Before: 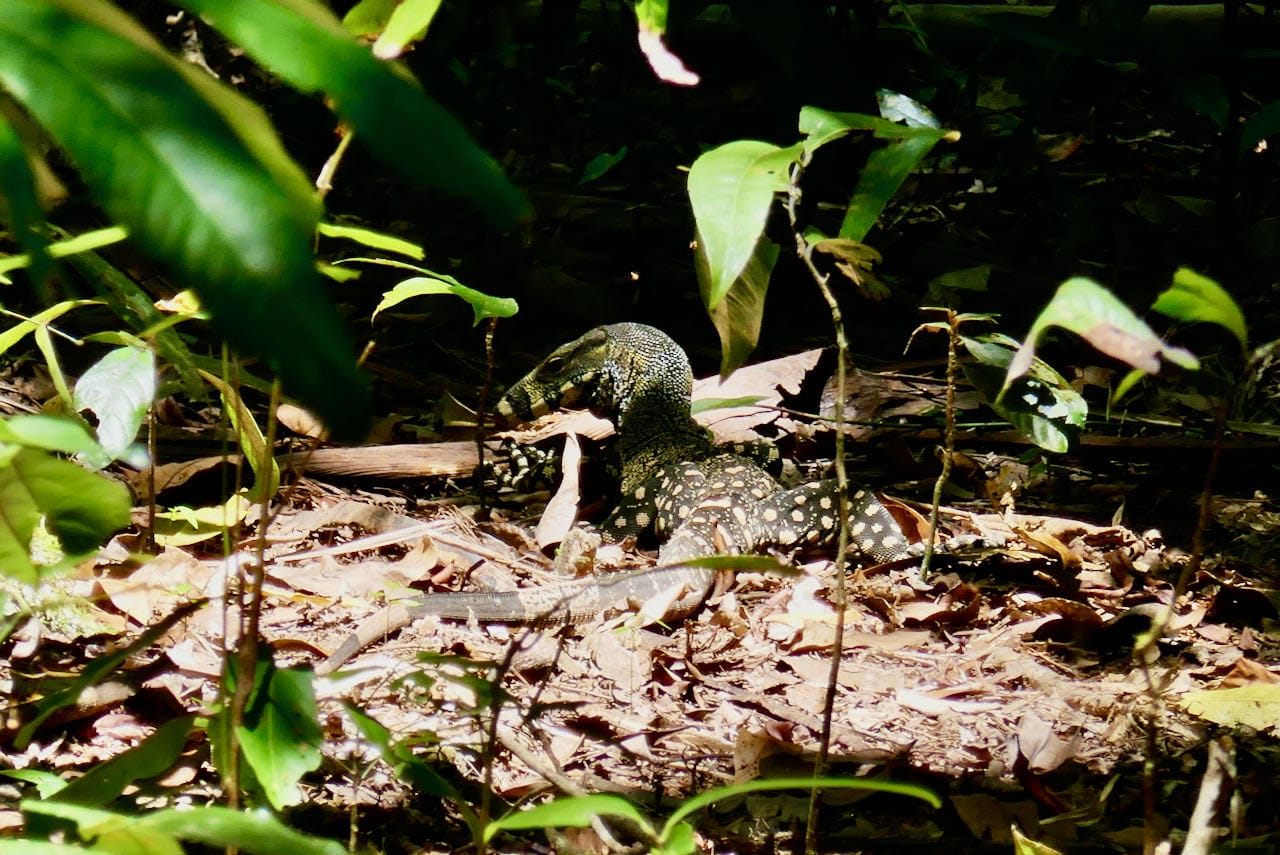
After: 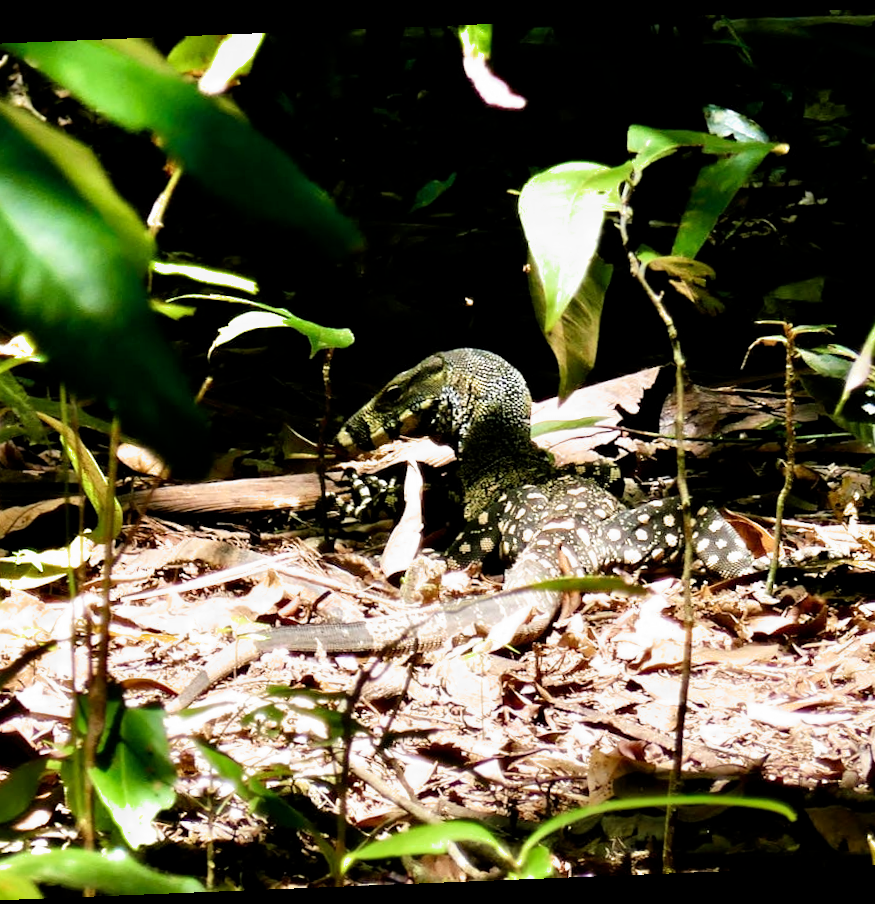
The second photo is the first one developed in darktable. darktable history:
rotate and perspective: rotation -2.29°, automatic cropping off
filmic rgb: middle gray luminance 18.42%, black relative exposure -11.45 EV, white relative exposure 2.55 EV, threshold 6 EV, target black luminance 0%, hardness 8.41, latitude 99%, contrast 1.084, shadows ↔ highlights balance 0.505%, add noise in highlights 0, preserve chrominance max RGB, color science v3 (2019), use custom middle-gray values true, iterations of high-quality reconstruction 0, contrast in highlights soft, enable highlight reconstruction true
exposure: black level correction 0.001, exposure 0.5 EV, compensate exposure bias true, compensate highlight preservation false
crop and rotate: left 13.409%, right 19.924%
